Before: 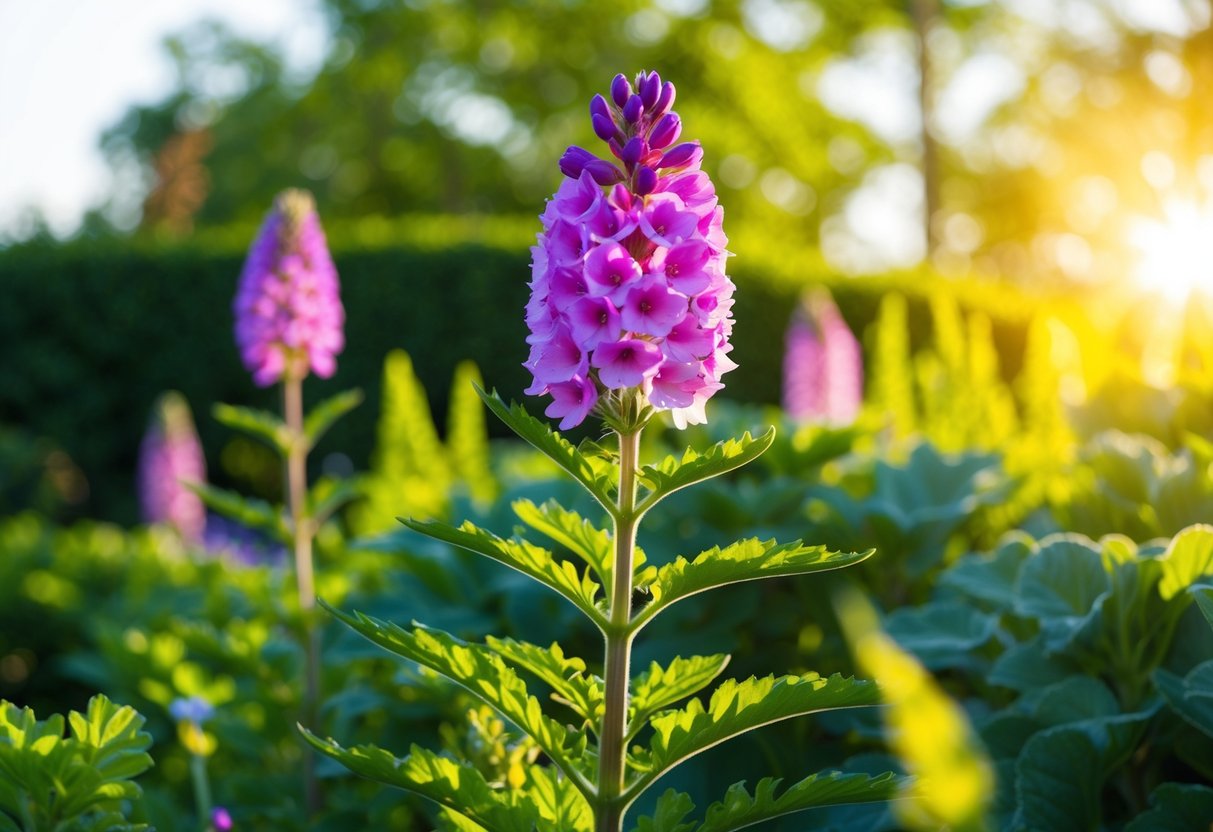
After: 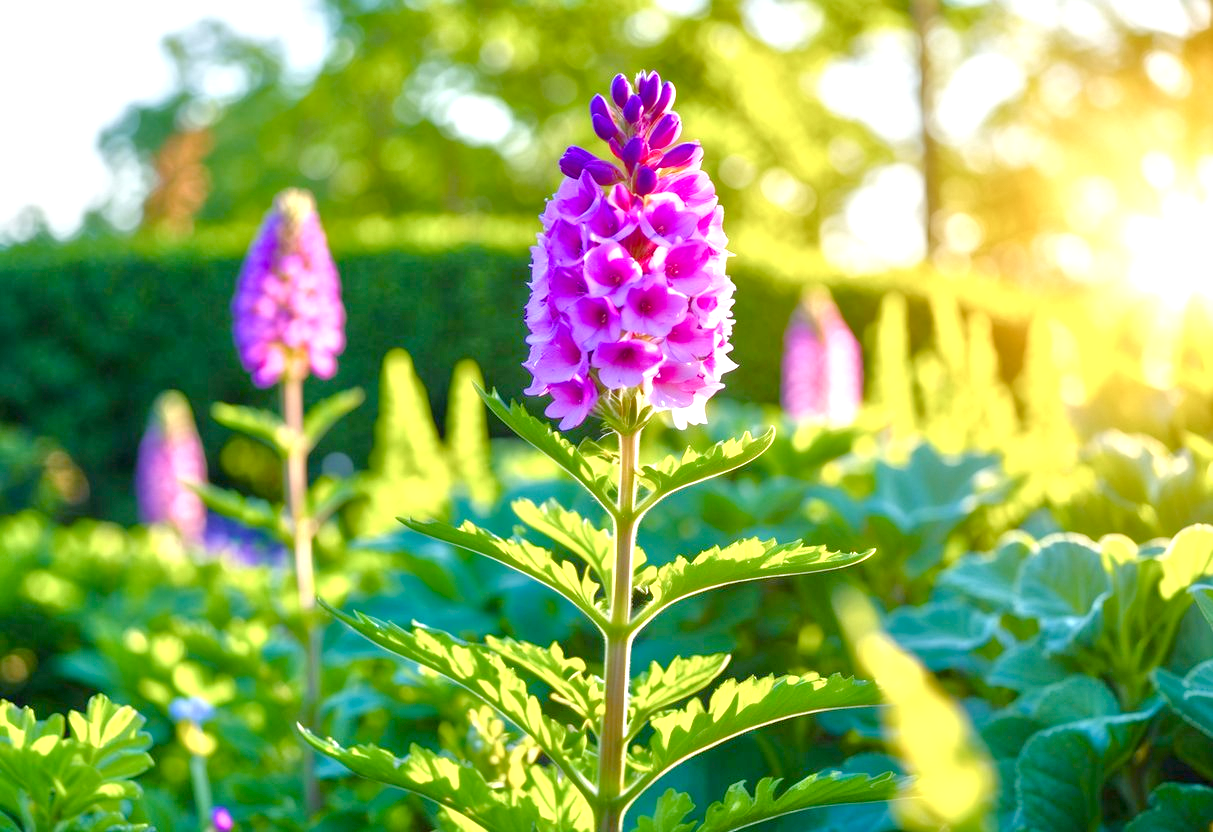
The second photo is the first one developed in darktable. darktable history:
contrast brightness saturation: saturation -0.05
color balance rgb: perceptual saturation grading › global saturation 25%, perceptual saturation grading › highlights -50%, perceptual saturation grading › shadows 30%, perceptual brilliance grading › global brilliance 12%, global vibrance 20%
local contrast: highlights 100%, shadows 100%, detail 120%, midtone range 0.2
tone equalizer: -8 EV 2 EV, -7 EV 2 EV, -6 EV 2 EV, -5 EV 2 EV, -4 EV 2 EV, -3 EV 1.5 EV, -2 EV 1 EV, -1 EV 0.5 EV
